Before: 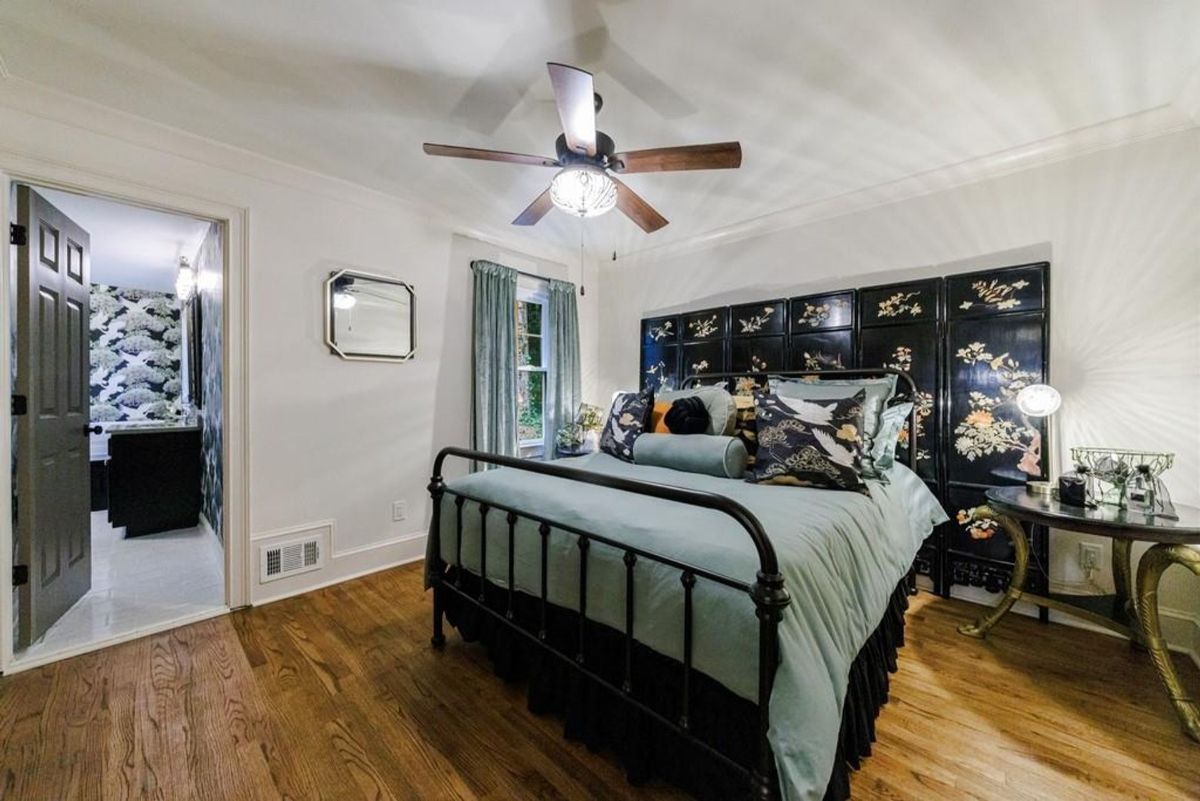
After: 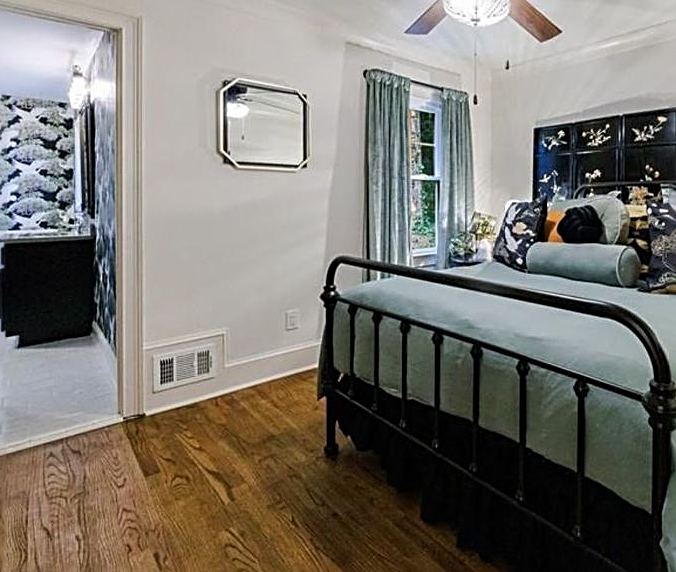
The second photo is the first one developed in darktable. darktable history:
sharpen: radius 2.676, amount 0.669
crop: left 8.966%, top 23.852%, right 34.699%, bottom 4.703%
